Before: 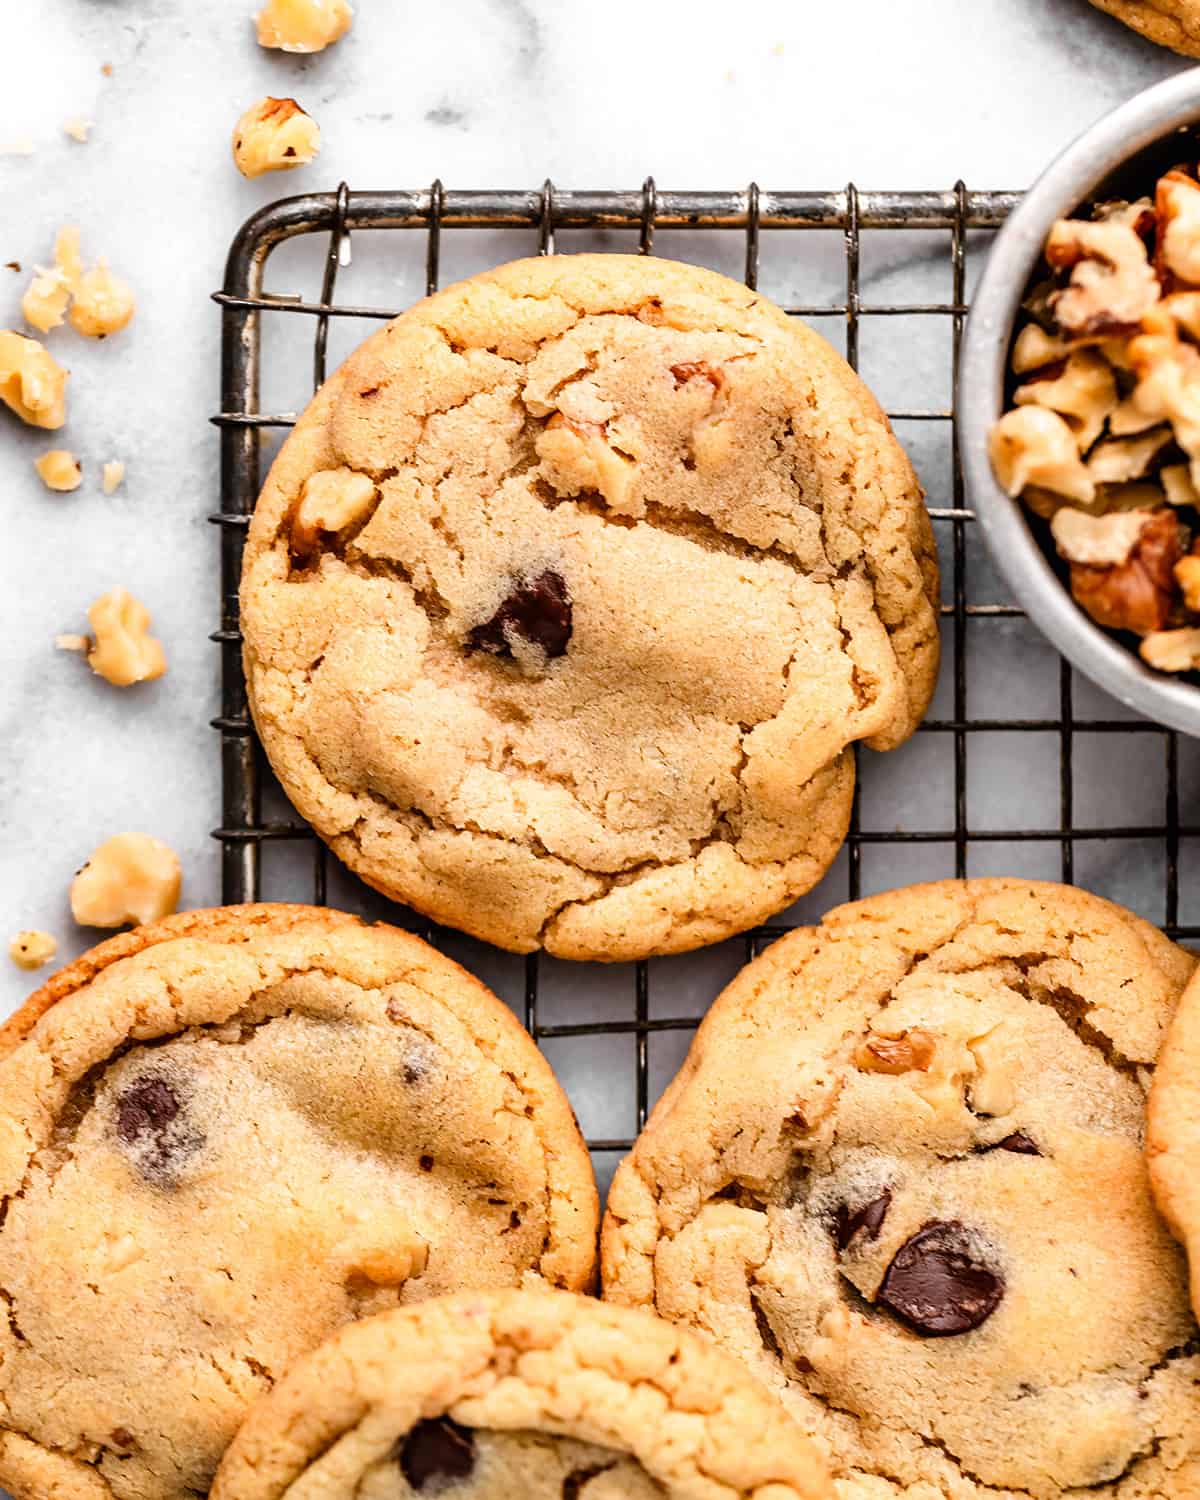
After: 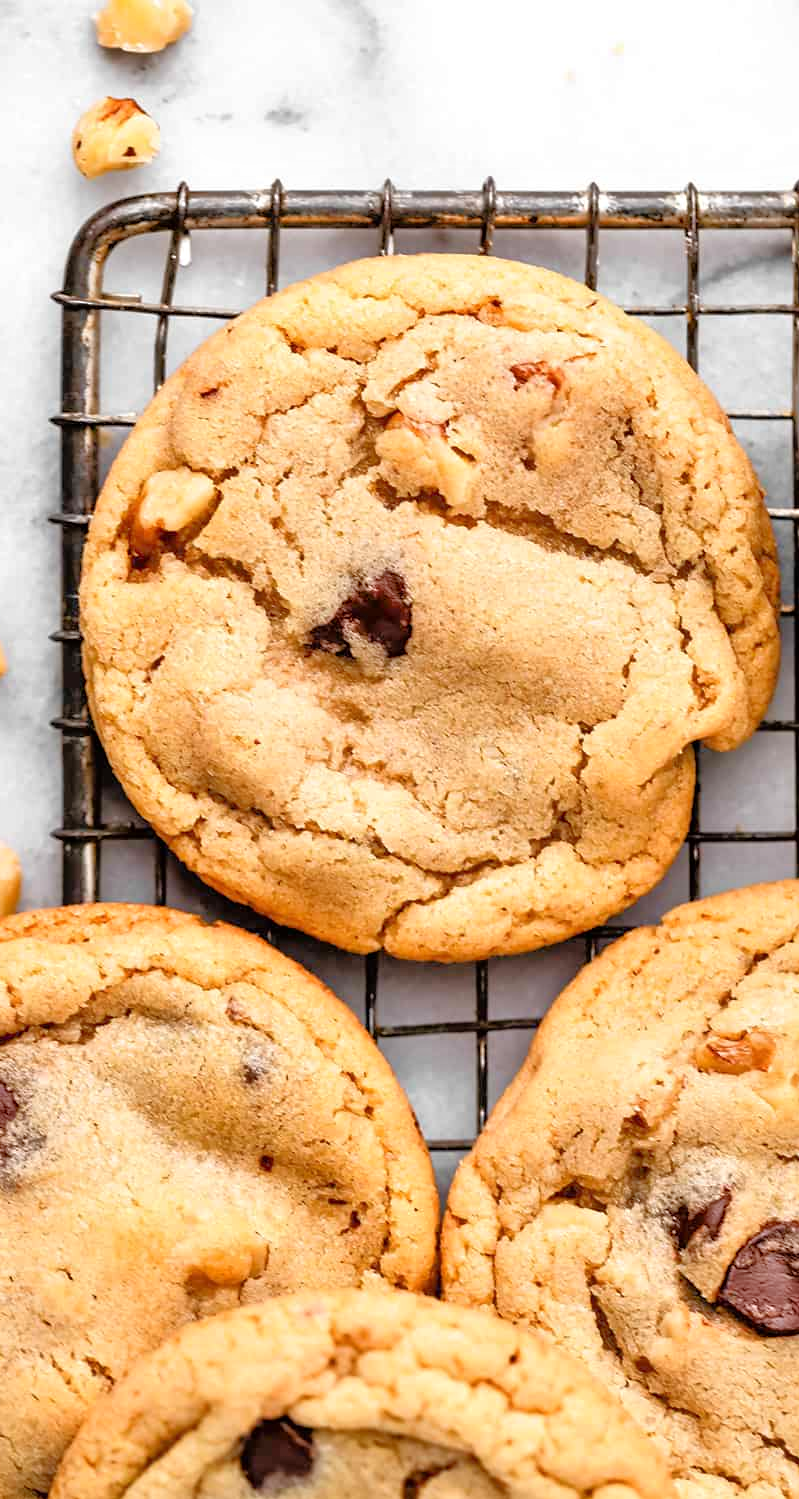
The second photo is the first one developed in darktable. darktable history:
crop and rotate: left 13.409%, right 19.924%
tone equalizer: -7 EV 0.15 EV, -6 EV 0.6 EV, -5 EV 1.15 EV, -4 EV 1.33 EV, -3 EV 1.15 EV, -2 EV 0.6 EV, -1 EV 0.15 EV, mask exposure compensation -0.5 EV
